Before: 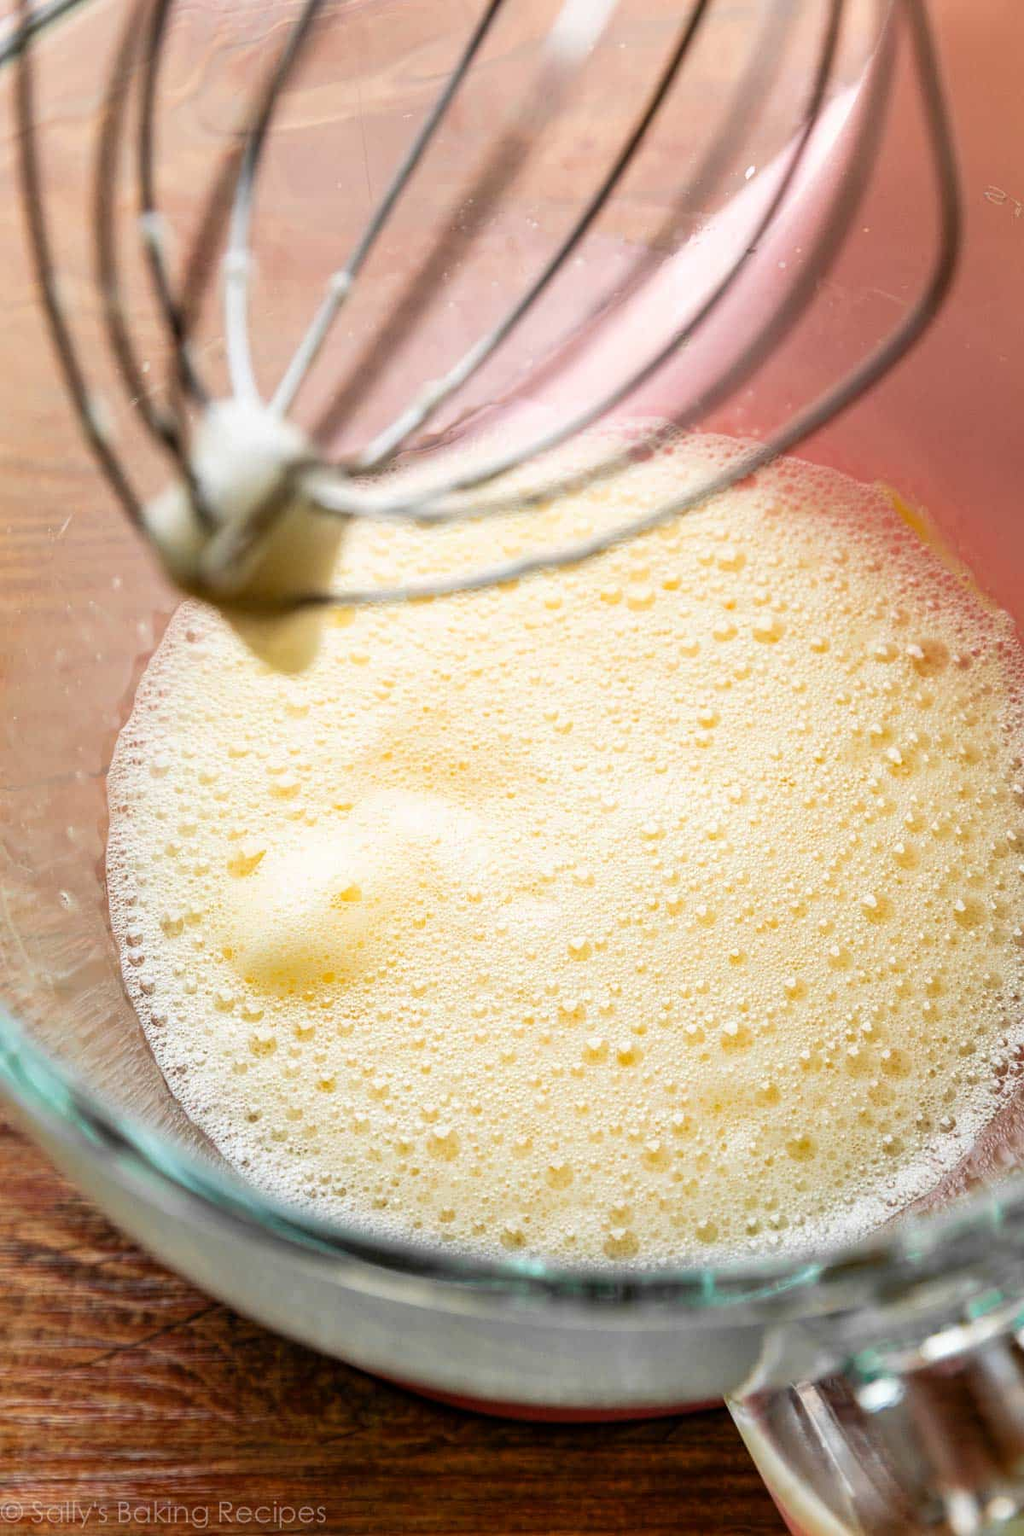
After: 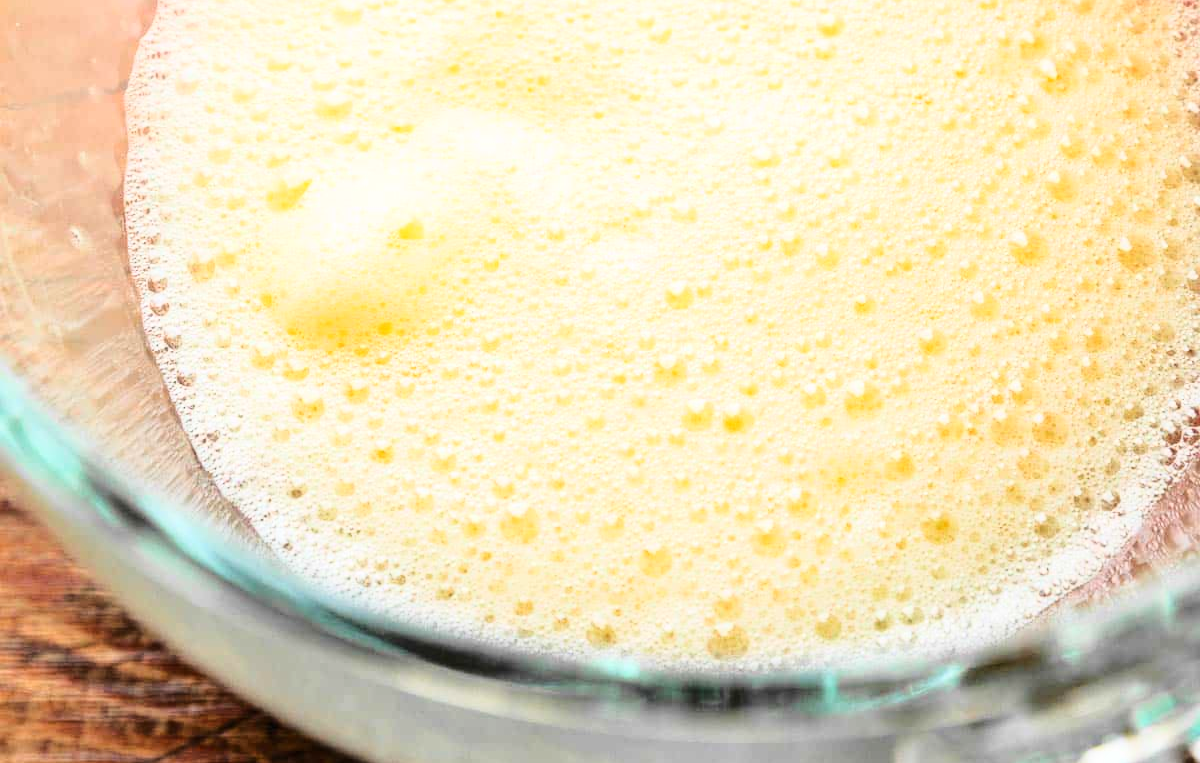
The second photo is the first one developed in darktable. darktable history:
base curve: curves: ch0 [(0, 0) (0.028, 0.03) (0.121, 0.232) (0.46, 0.748) (0.859, 0.968) (1, 1)], exposure shift 0.57
crop: top 45.403%, bottom 12.163%
